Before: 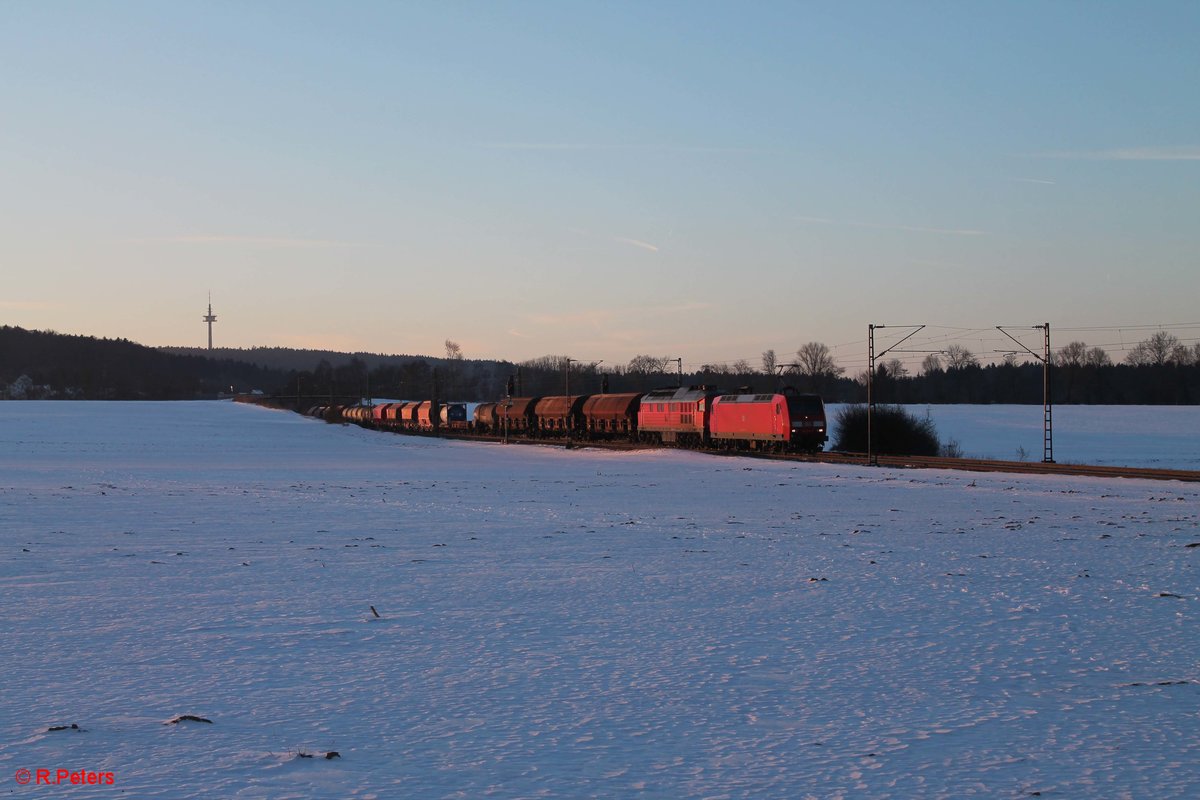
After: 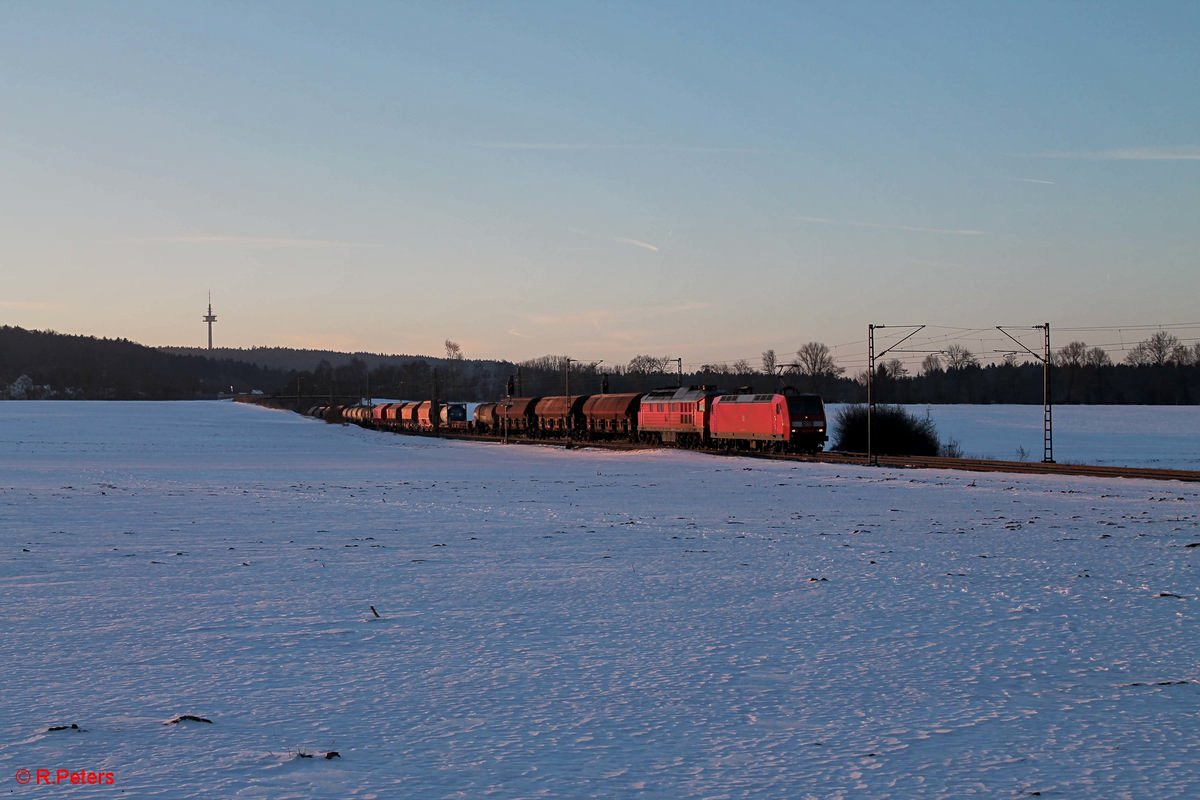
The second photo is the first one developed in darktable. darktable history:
local contrast: on, module defaults
shadows and highlights: low approximation 0.01, soften with gaussian
sharpen: amount 0.2
